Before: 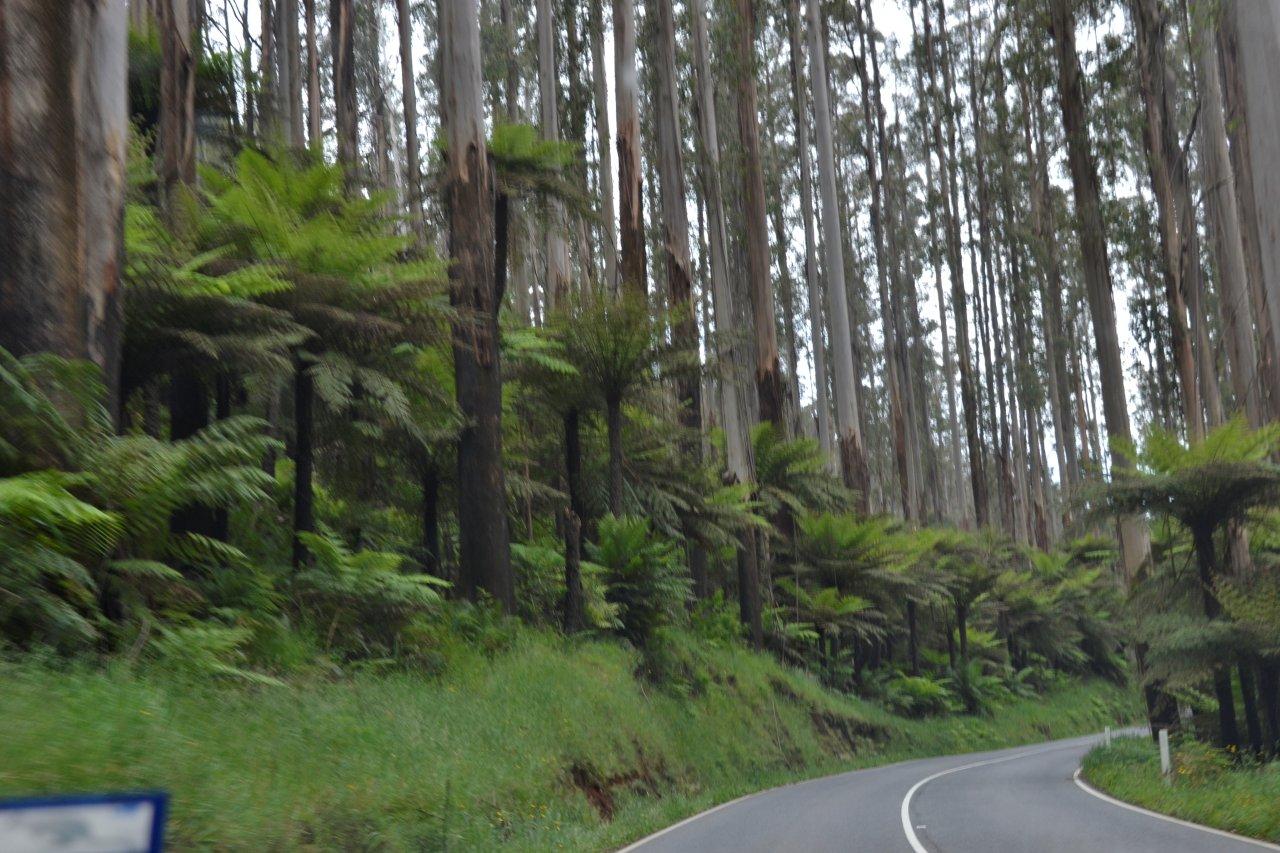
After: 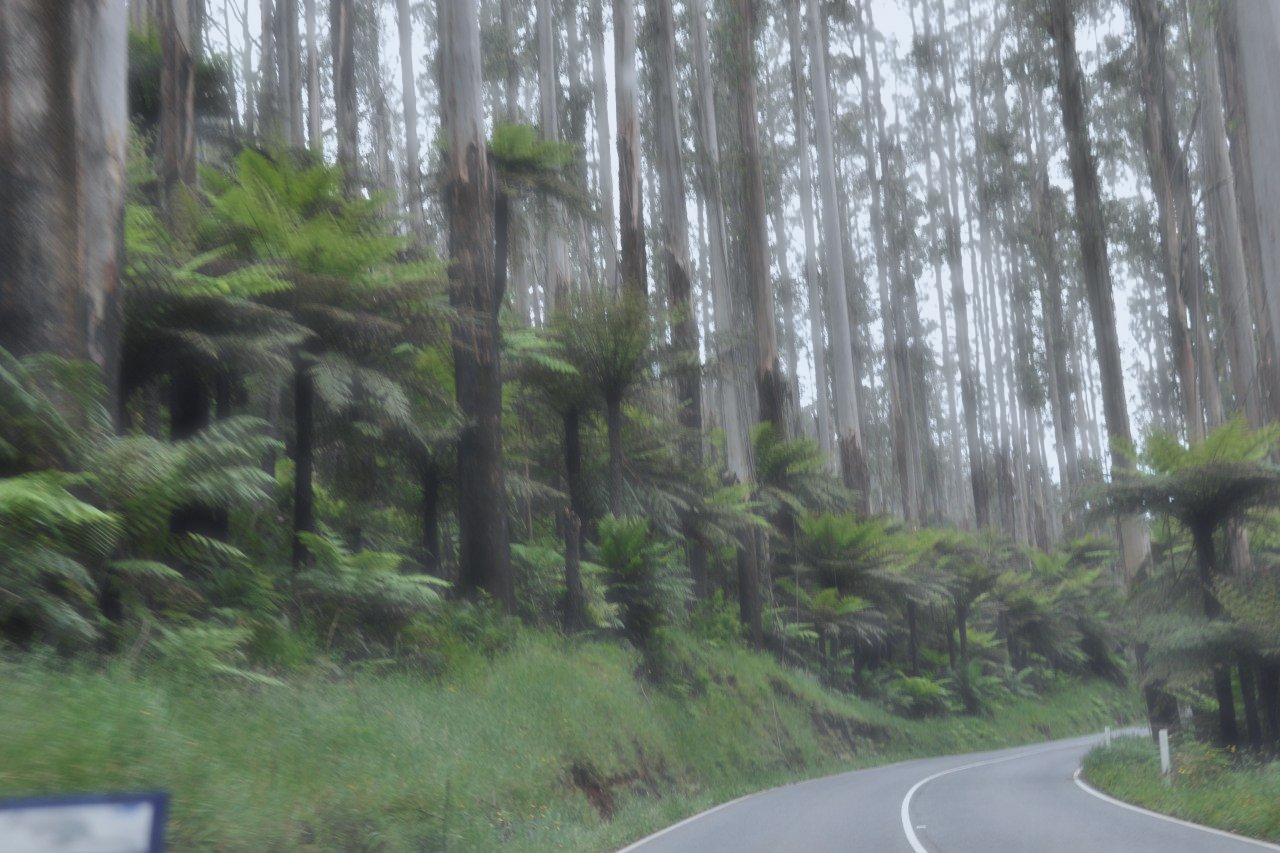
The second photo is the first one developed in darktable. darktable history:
haze removal: strength -0.9, distance 0.225, compatibility mode true, adaptive false
white balance: red 0.976, blue 1.04
